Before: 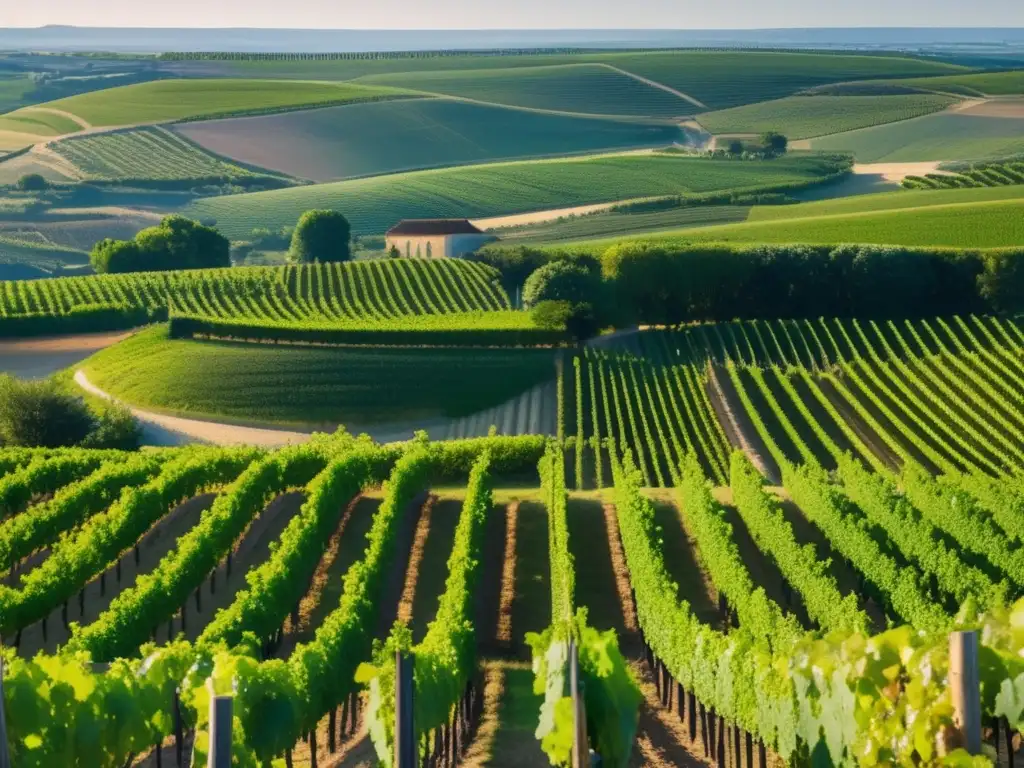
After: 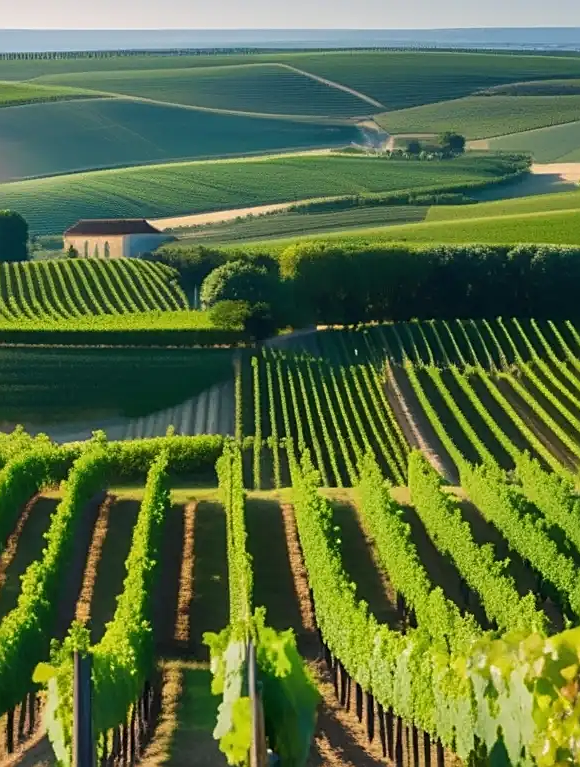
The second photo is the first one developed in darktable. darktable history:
crop: left 31.458%, top 0%, right 11.876%
sharpen: on, module defaults
